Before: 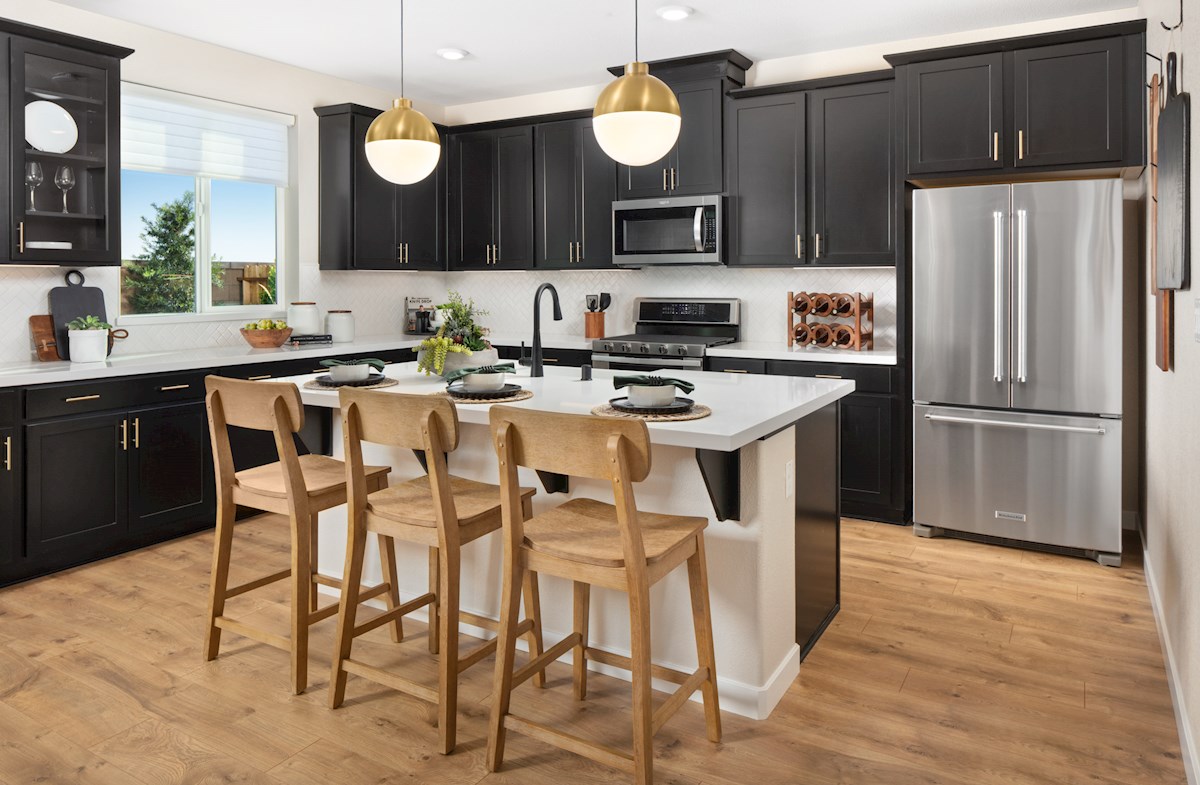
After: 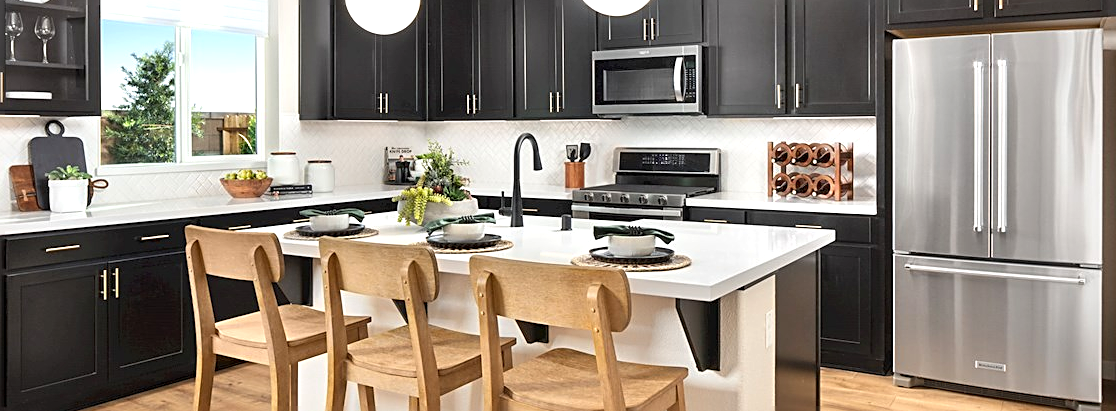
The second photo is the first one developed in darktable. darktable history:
exposure: exposure 0.493 EV, compensate highlight preservation false
crop: left 1.744%, top 19.225%, right 5.069%, bottom 28.357%
sharpen: amount 0.6
